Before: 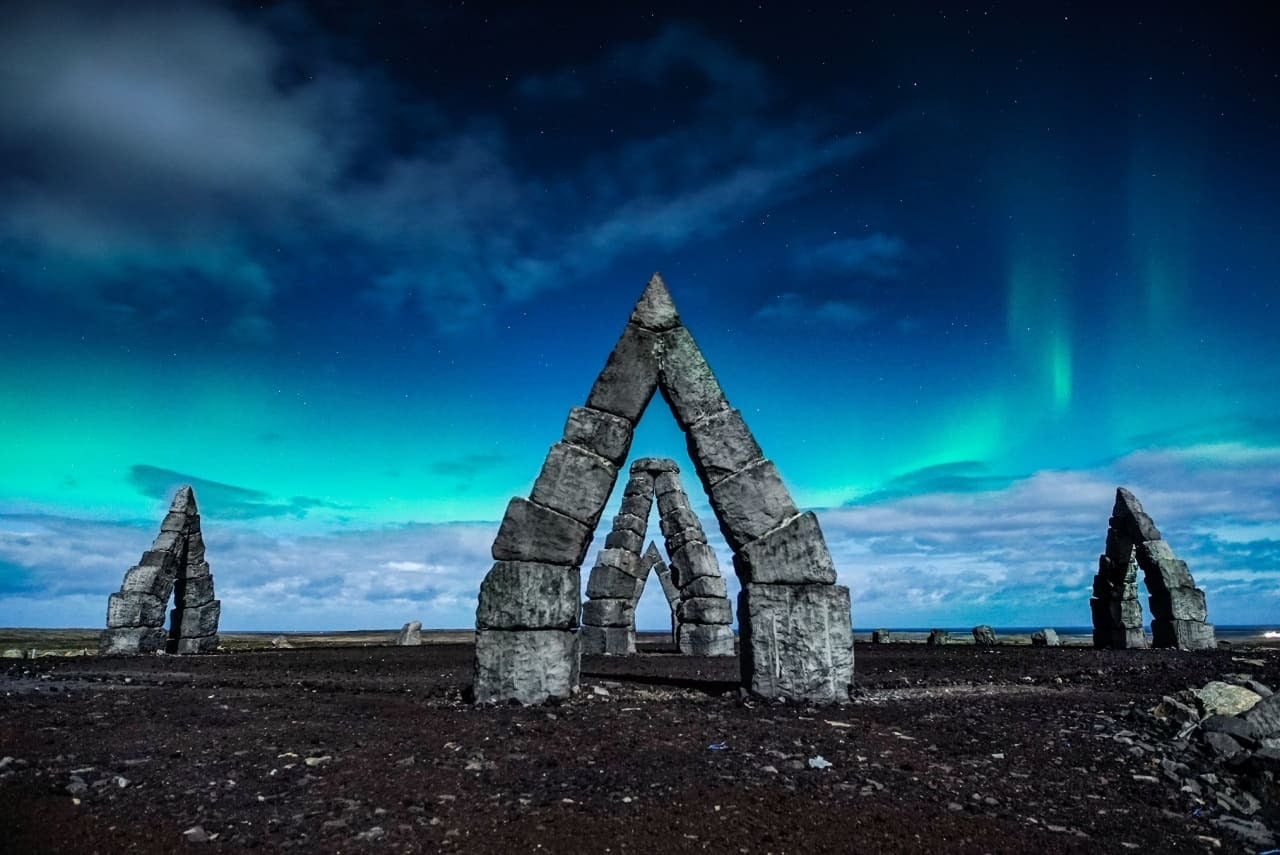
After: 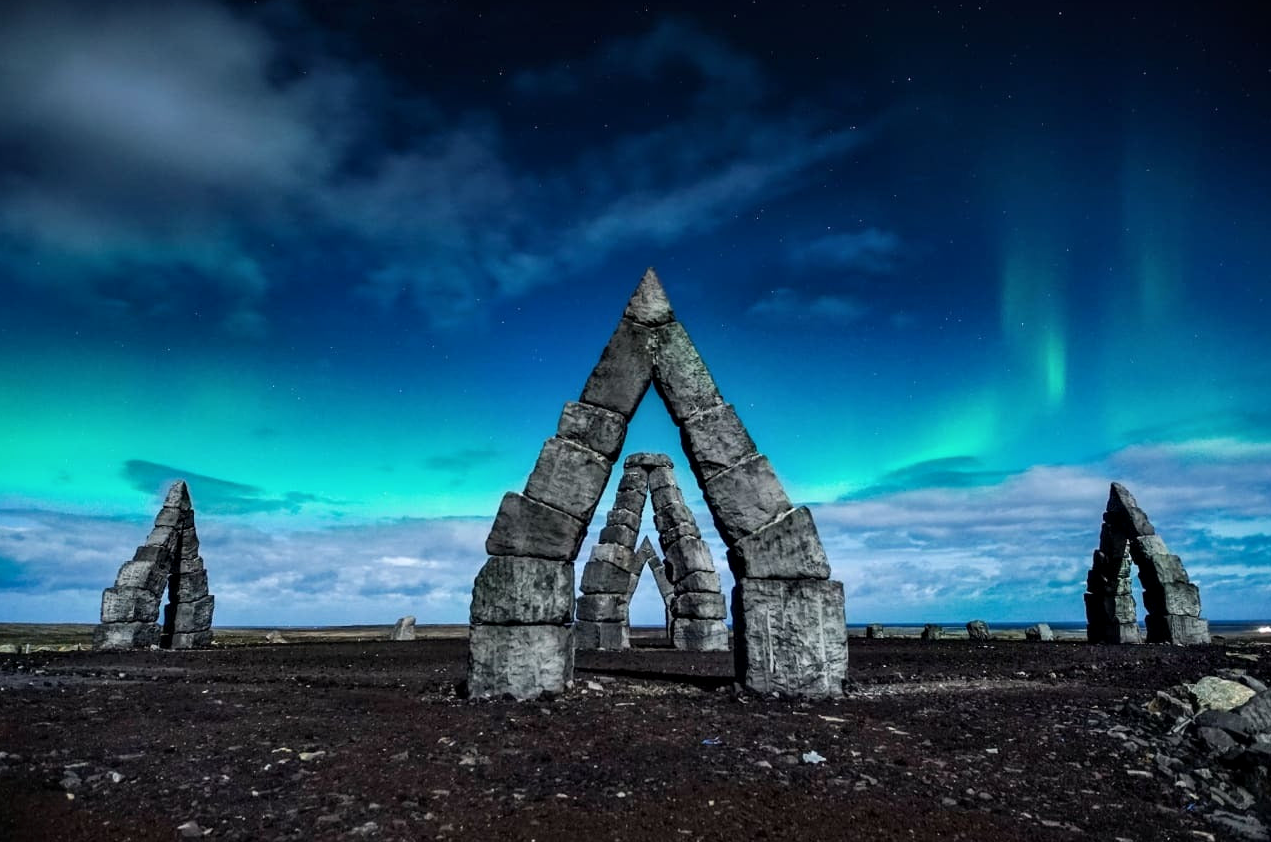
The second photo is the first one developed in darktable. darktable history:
crop: left 0.472%, top 0.616%, right 0.223%, bottom 0.817%
contrast equalizer: y [[0.514, 0.573, 0.581, 0.508, 0.5, 0.5], [0.5 ×6], [0.5 ×6], [0 ×6], [0 ×6]], mix 0.299
